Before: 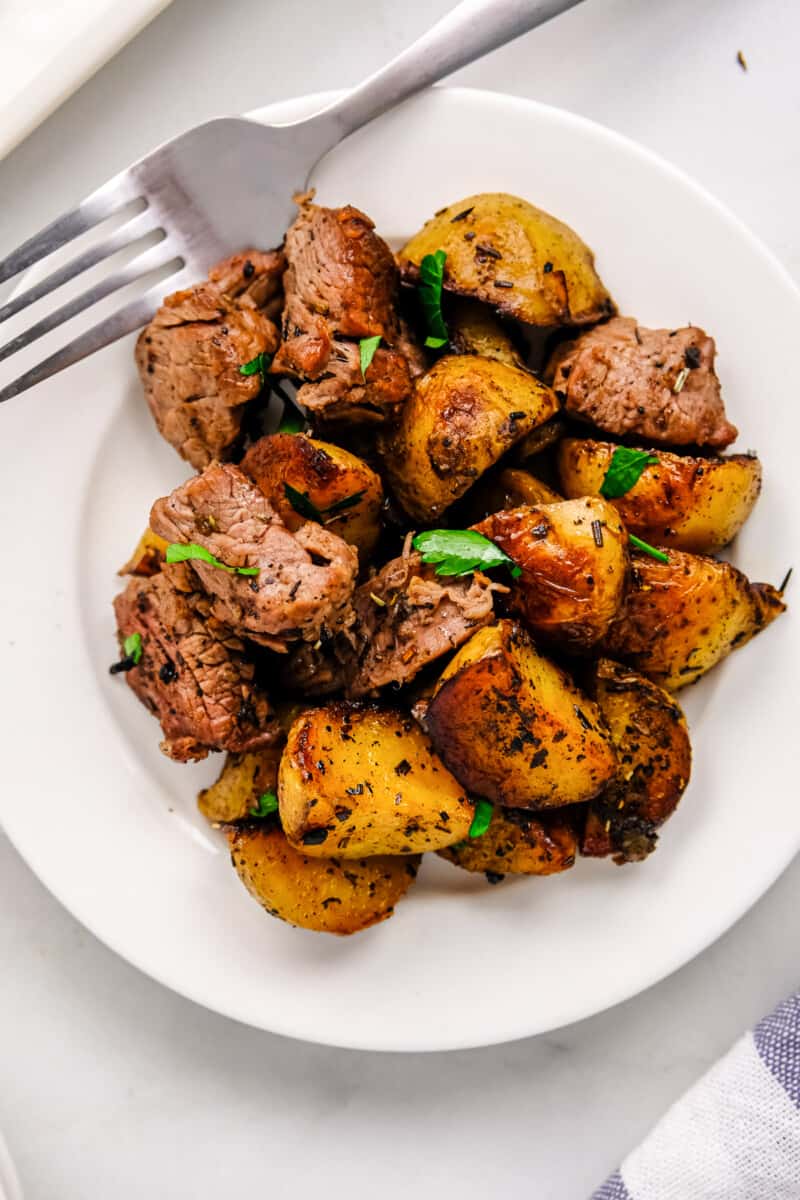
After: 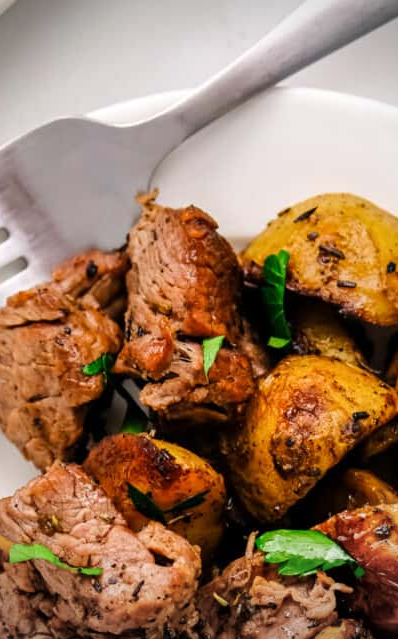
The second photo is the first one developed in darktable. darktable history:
crop: left 19.69%, right 30.463%, bottom 46.669%
vignetting: center (-0.031, -0.04)
